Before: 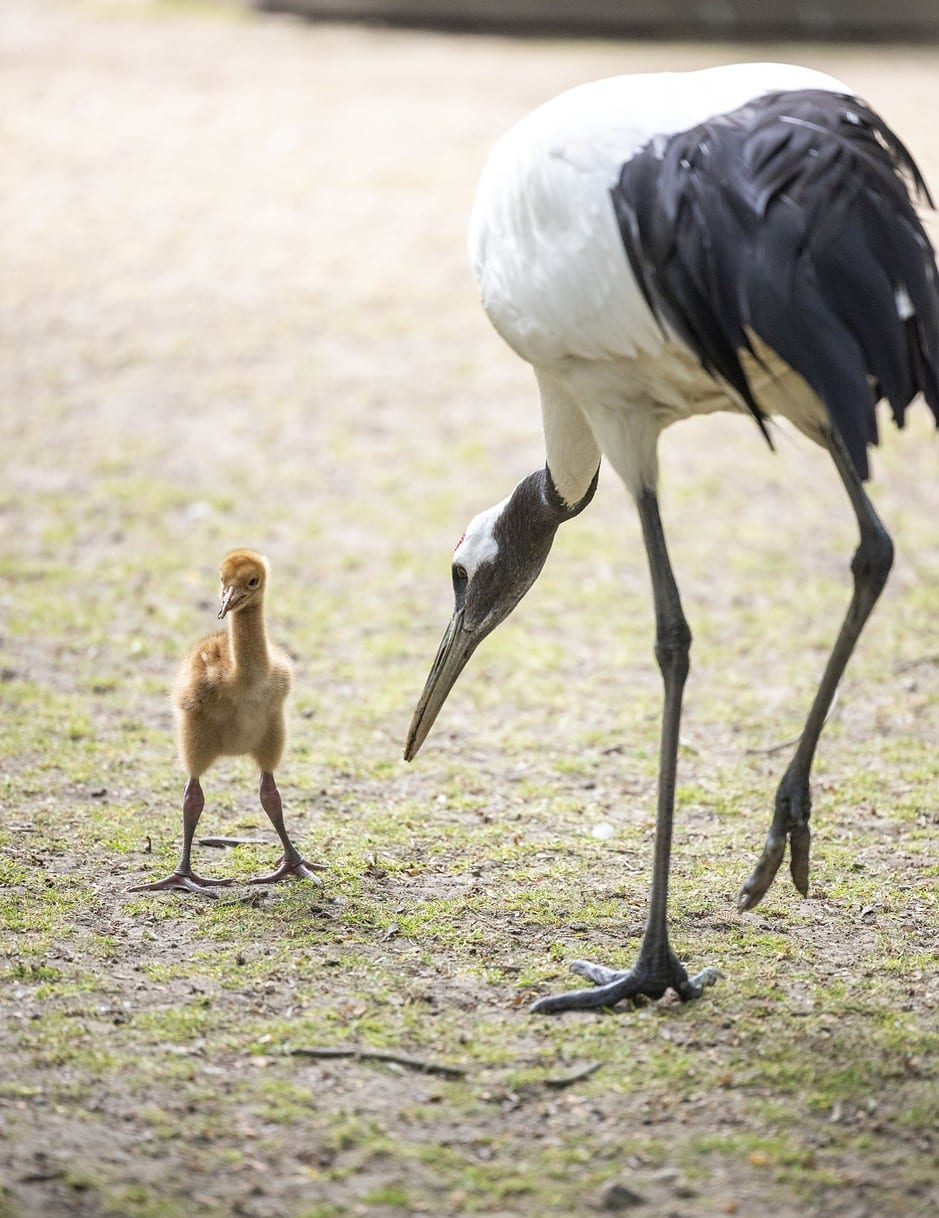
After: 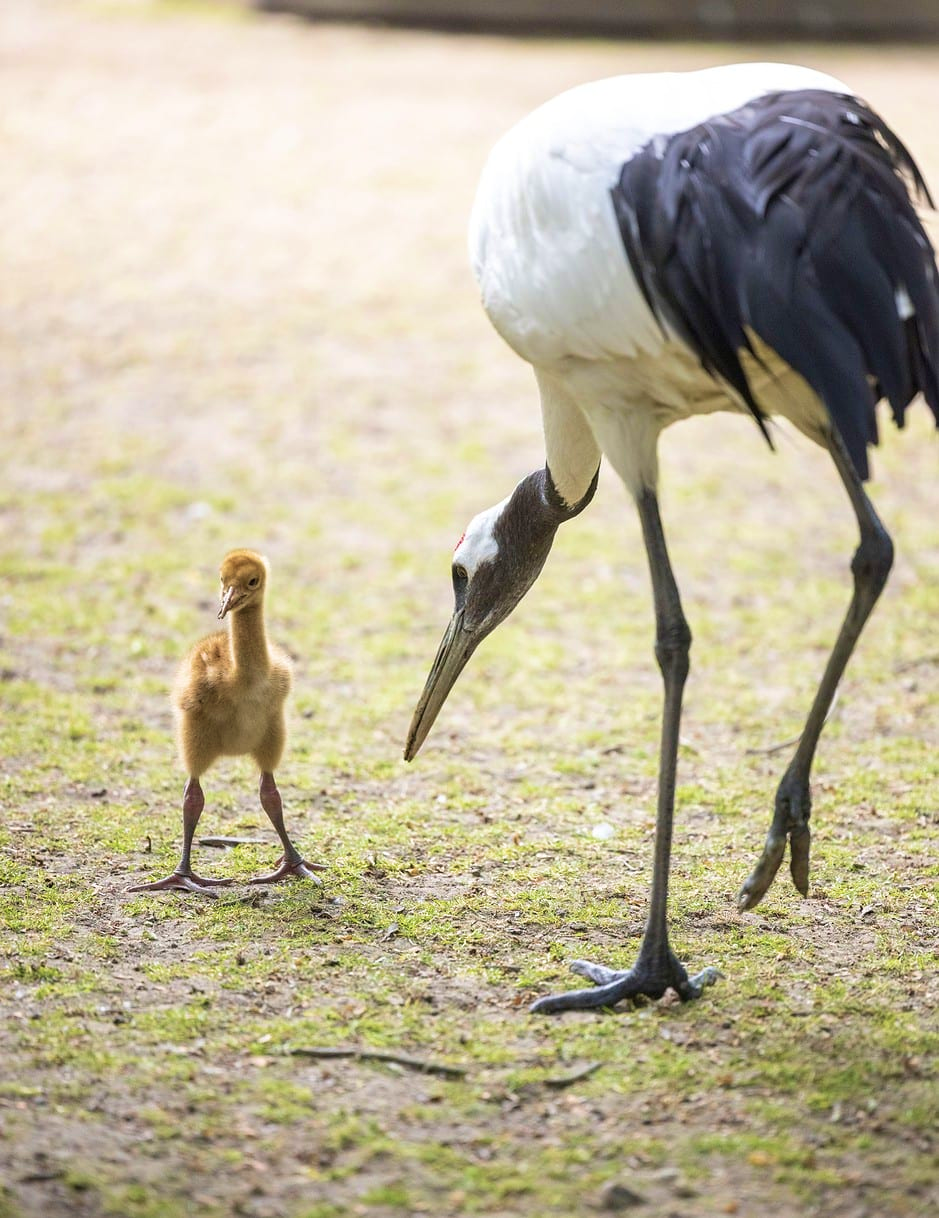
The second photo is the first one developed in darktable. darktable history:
velvia: strength 44.56%
